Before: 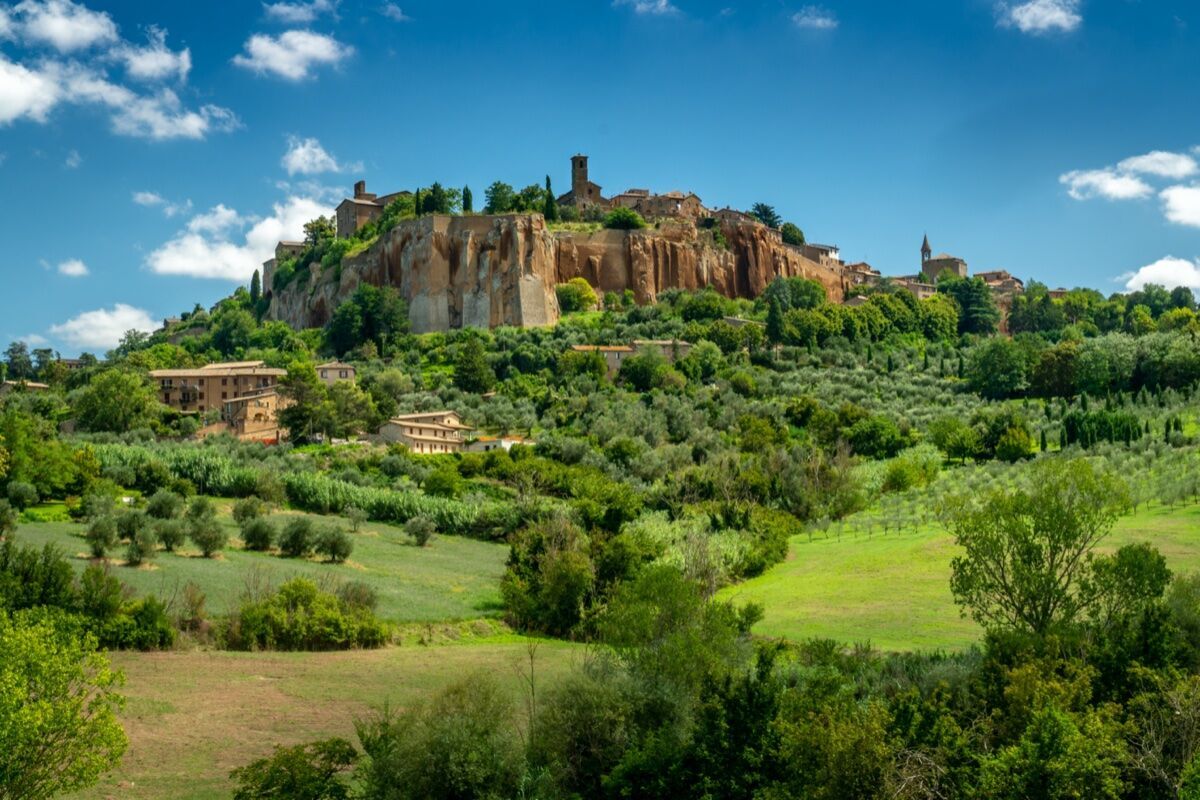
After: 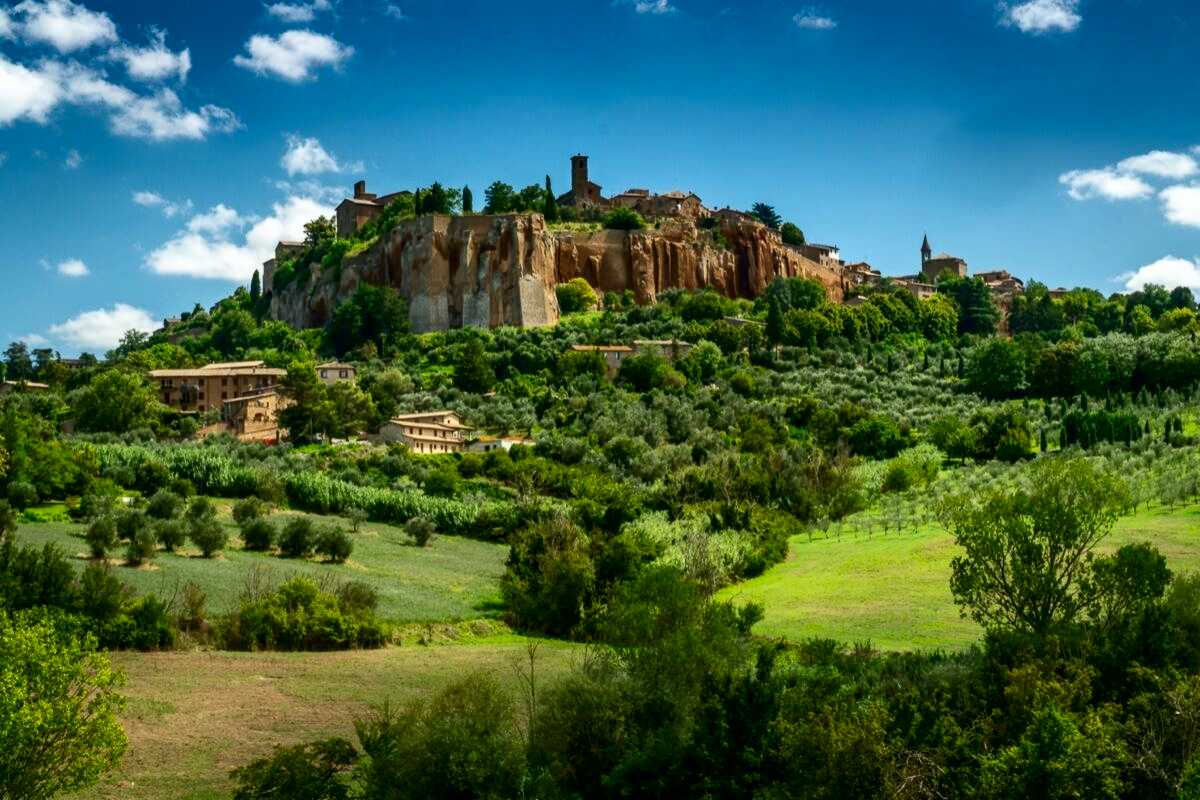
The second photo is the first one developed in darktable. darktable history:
color correction: highlights b* -0.056, saturation 0.975
tone equalizer: on, module defaults
contrast brightness saturation: contrast 0.197, brightness -0.106, saturation 0.102
